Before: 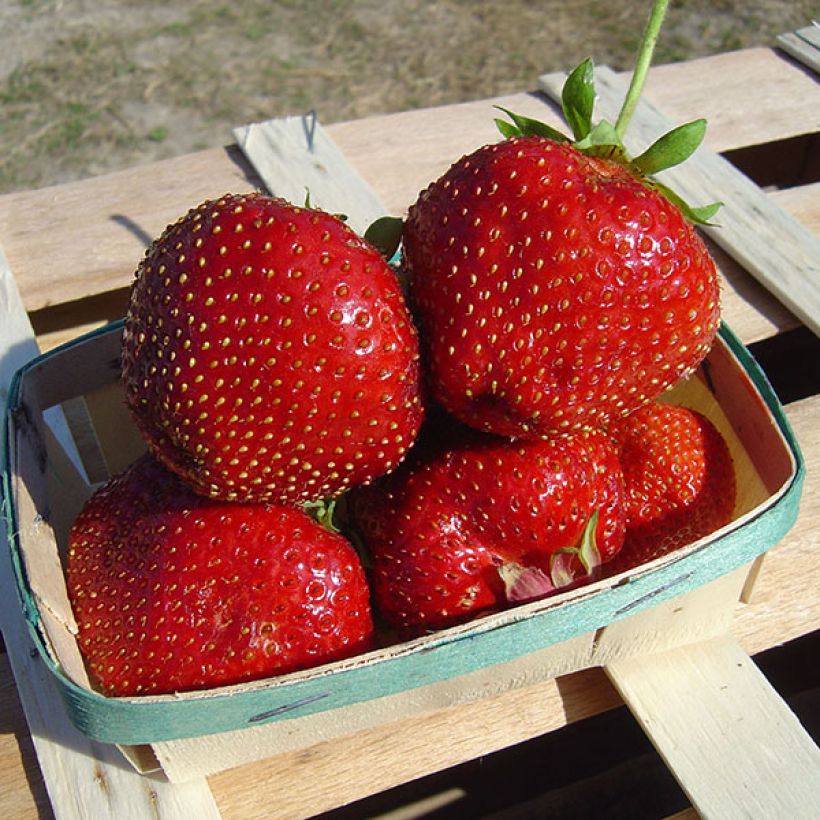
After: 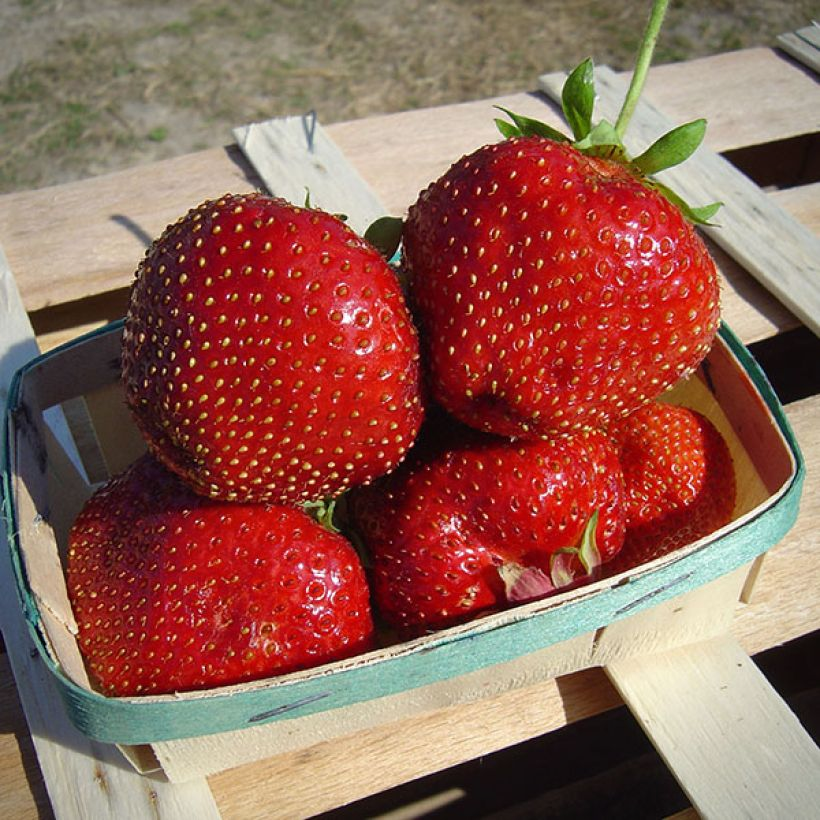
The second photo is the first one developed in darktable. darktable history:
shadows and highlights: shadows 32.05, highlights -32.49, soften with gaussian
vignetting: fall-off start 86.51%, brightness -0.393, saturation 0.013, automatic ratio true
